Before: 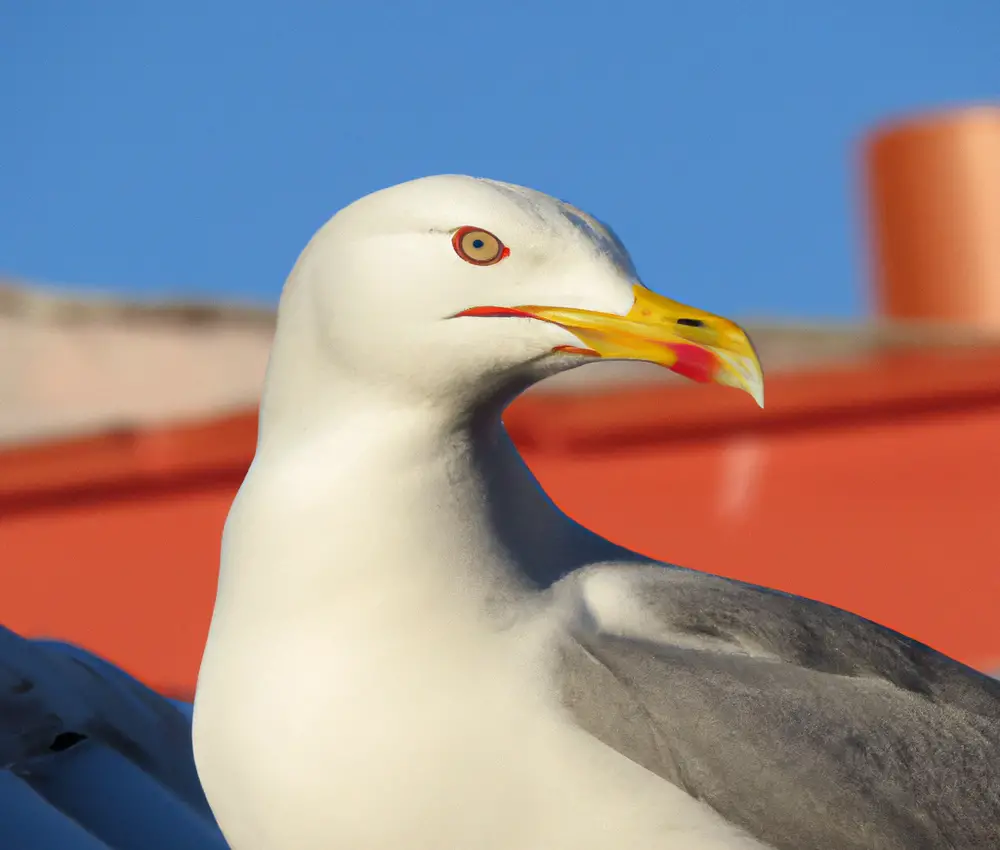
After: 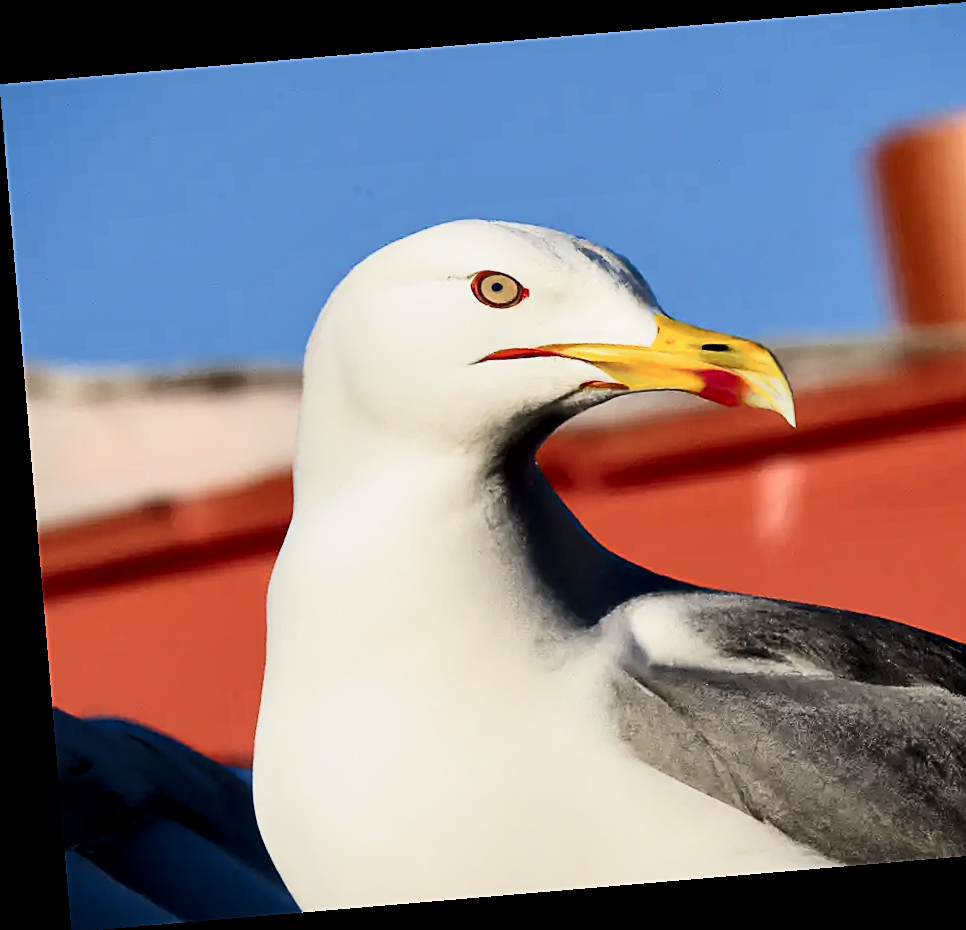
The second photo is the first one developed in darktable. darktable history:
filmic rgb: black relative exposure -5 EV, hardness 2.88, contrast 1.3, highlights saturation mix -30%
crop: right 9.509%, bottom 0.031%
local contrast: mode bilateral grid, contrast 20, coarseness 50, detail 132%, midtone range 0.2
exposure: exposure -0.064 EV, compensate highlight preservation false
white balance: red 1.004, blue 1.024
rotate and perspective: rotation -4.86°, automatic cropping off
contrast brightness saturation: contrast 0.28
sharpen: on, module defaults
